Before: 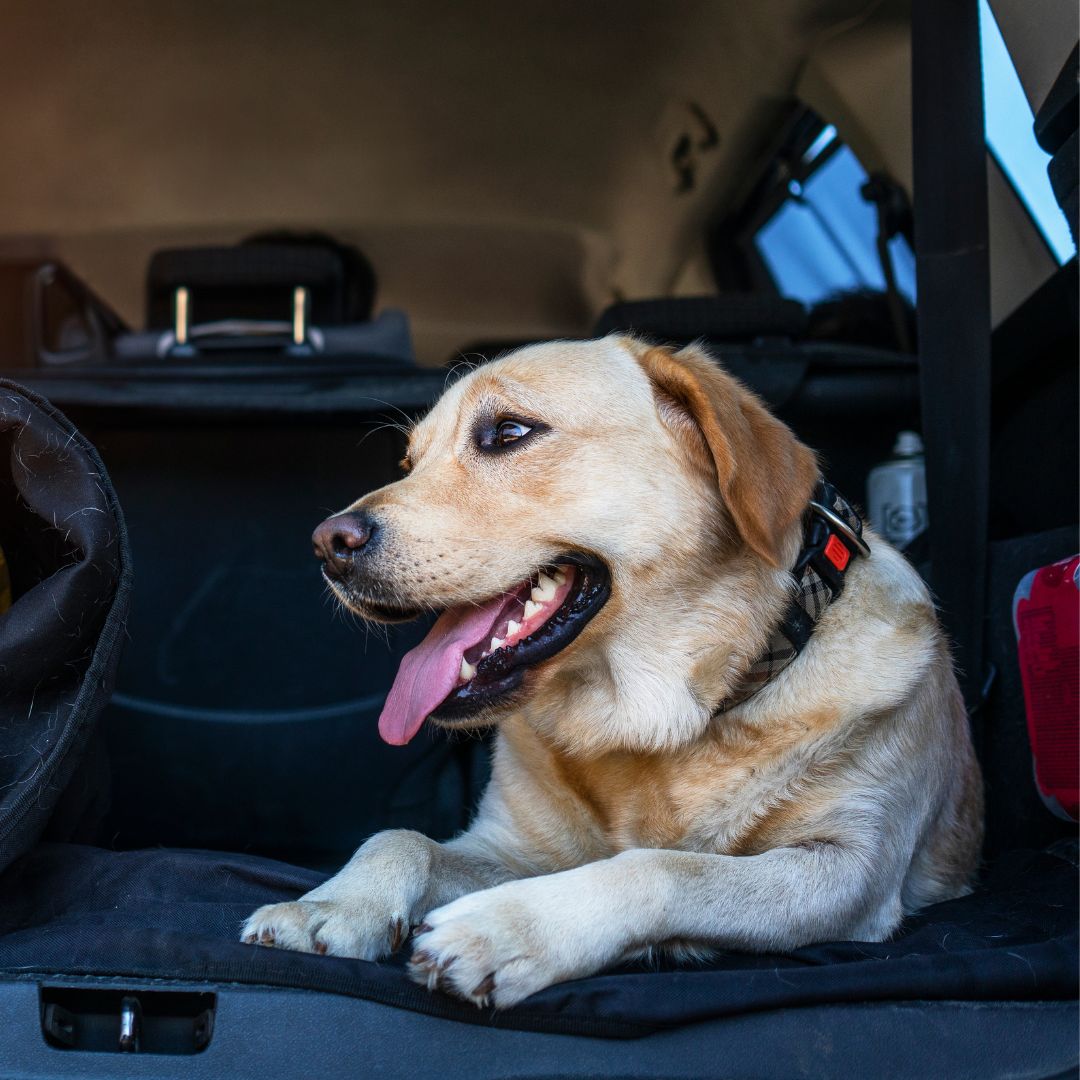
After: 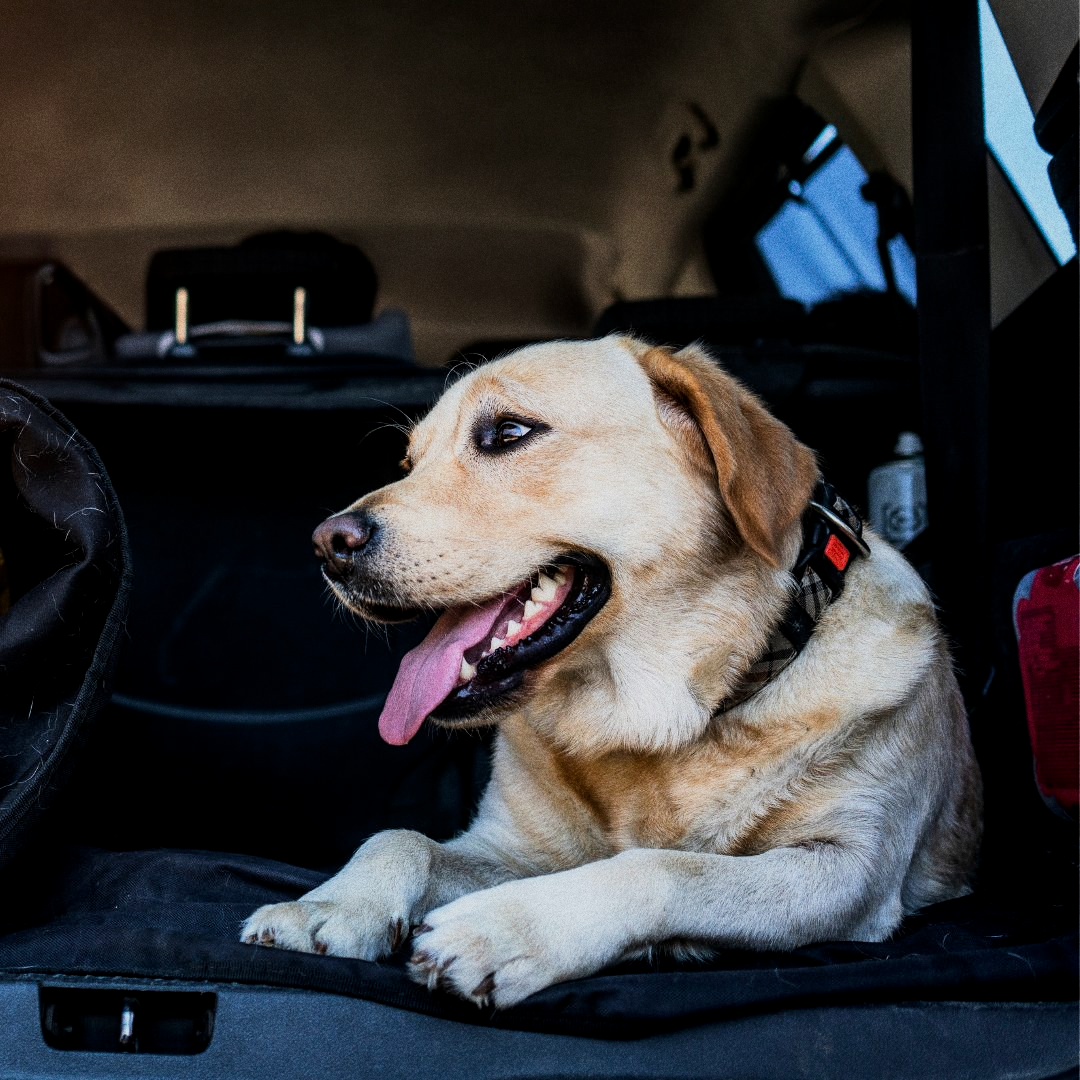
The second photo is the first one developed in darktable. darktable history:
filmic rgb: black relative exposure -7.5 EV, white relative exposure 5 EV, hardness 3.31, contrast 1.3, contrast in shadows safe
grain: coarseness 9.61 ISO, strength 35.62%
local contrast: highlights 100%, shadows 100%, detail 120%, midtone range 0.2
